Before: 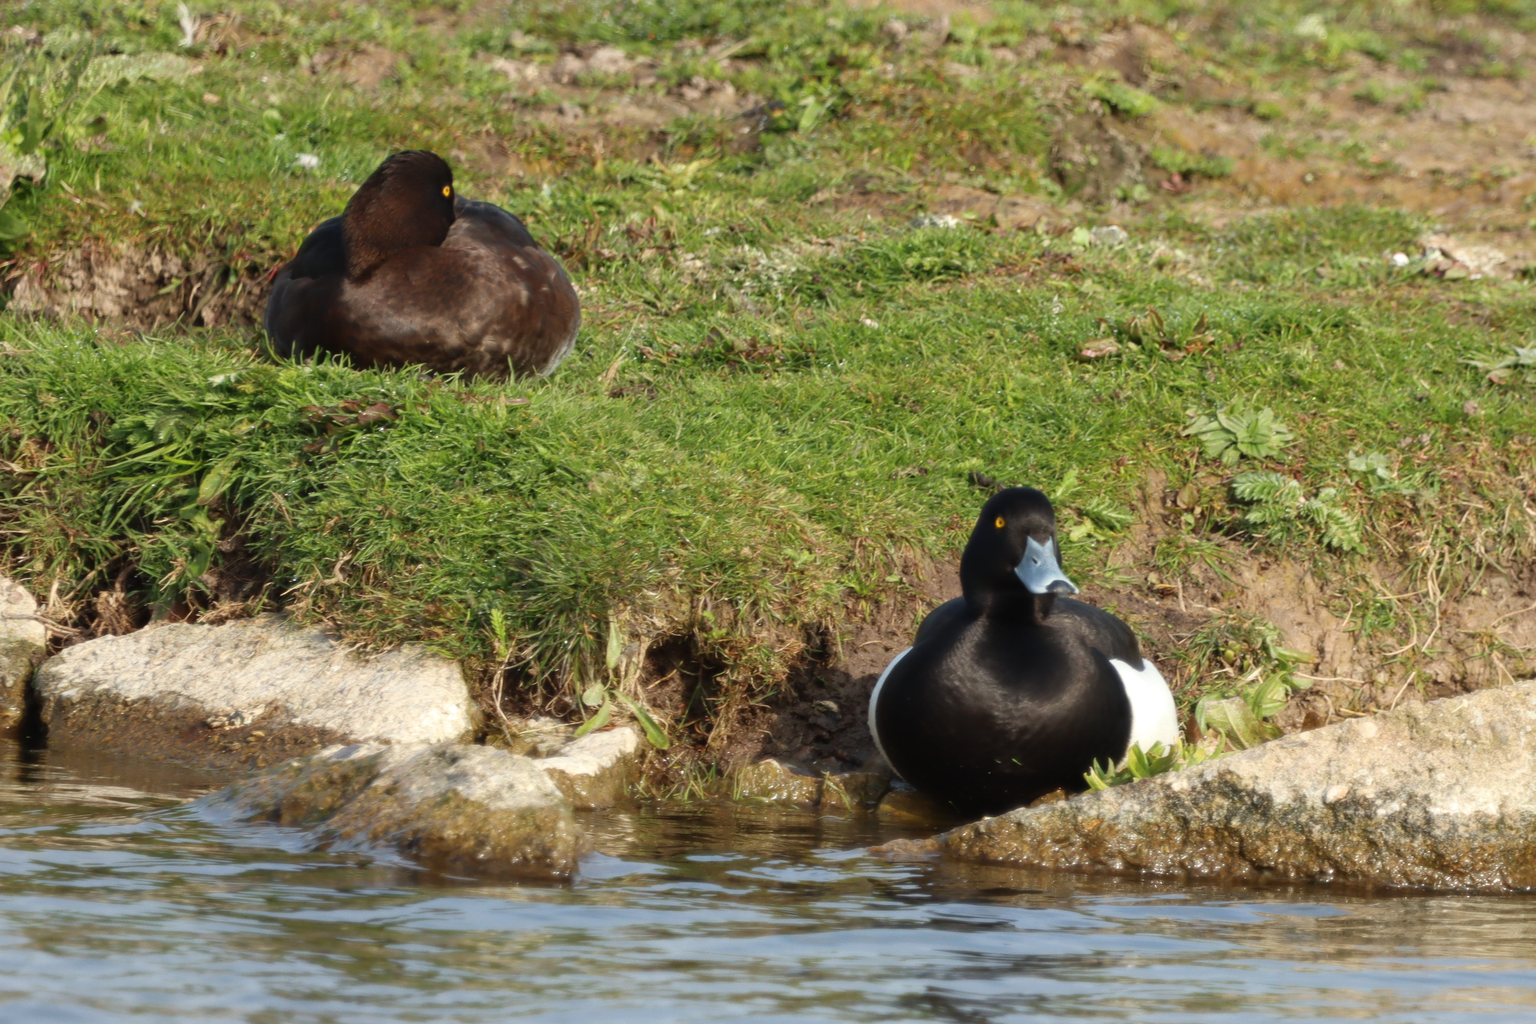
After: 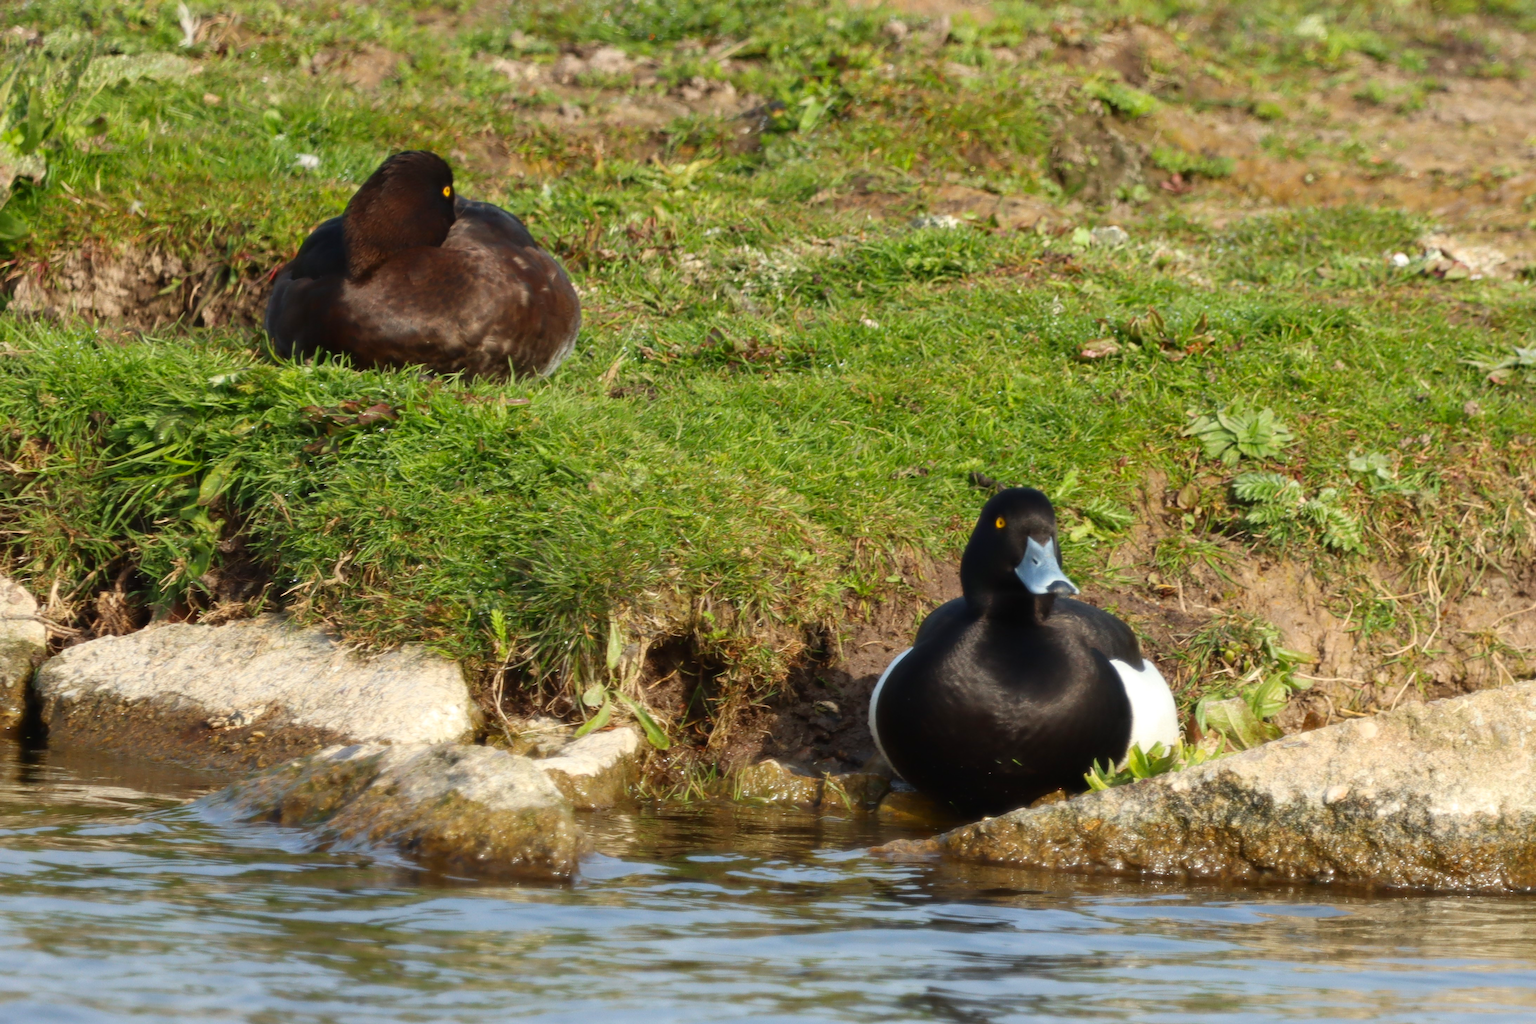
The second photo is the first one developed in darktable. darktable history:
contrast brightness saturation: contrast 0.085, saturation 0.198
